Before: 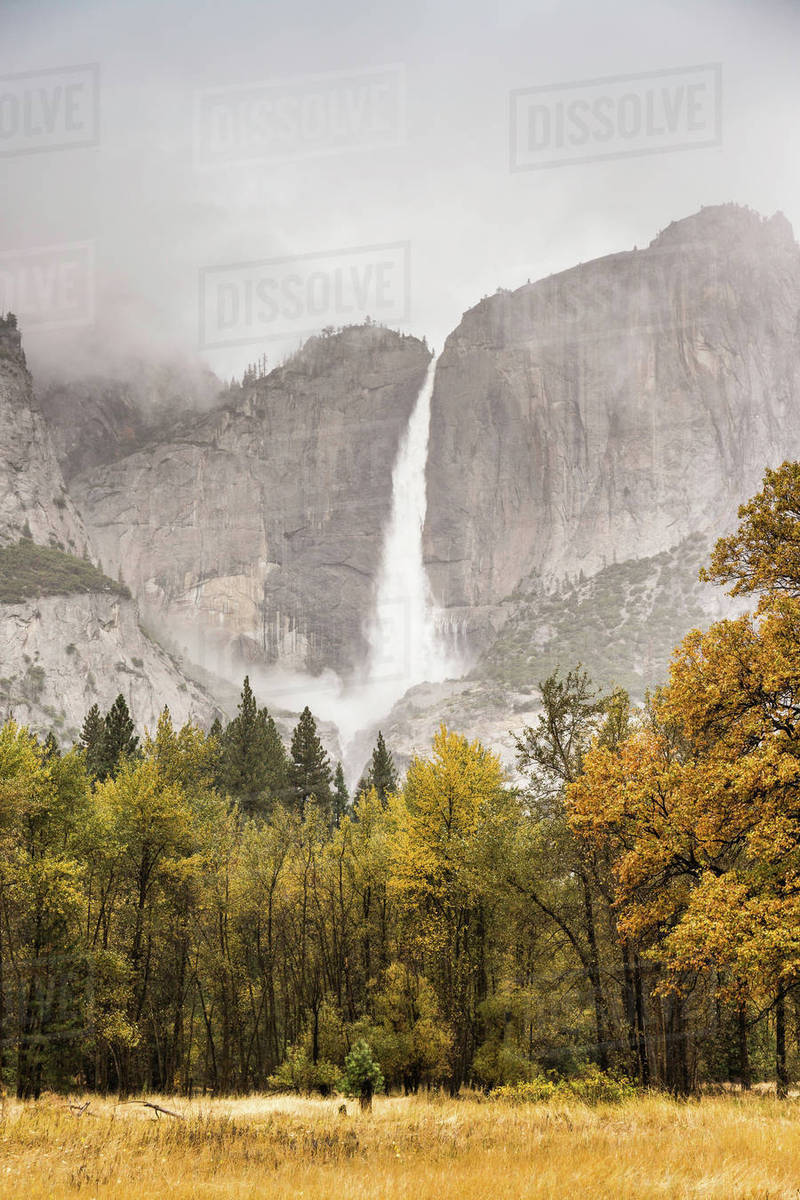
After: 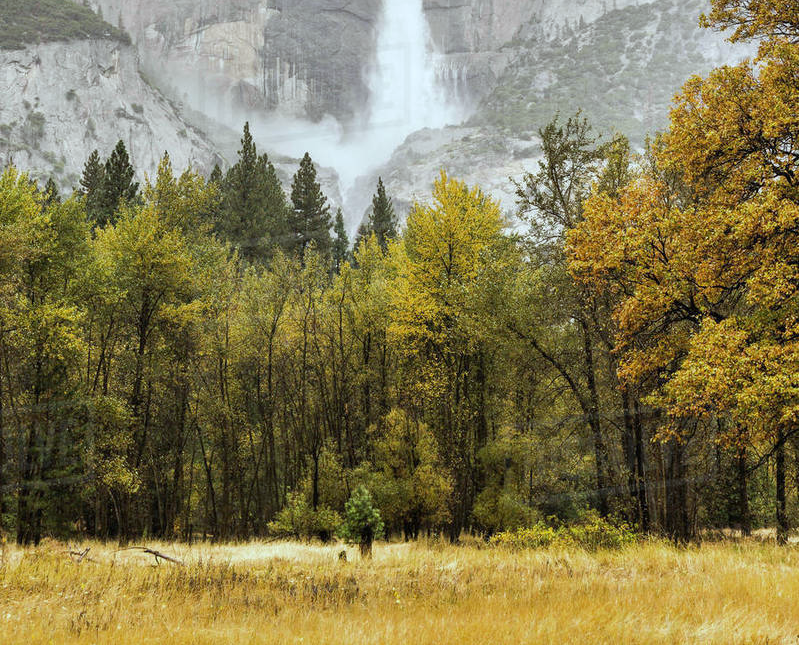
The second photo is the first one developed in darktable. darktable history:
exposure: compensate highlight preservation false
white balance: red 0.925, blue 1.046
crop and rotate: top 46.237%
vibrance: on, module defaults
